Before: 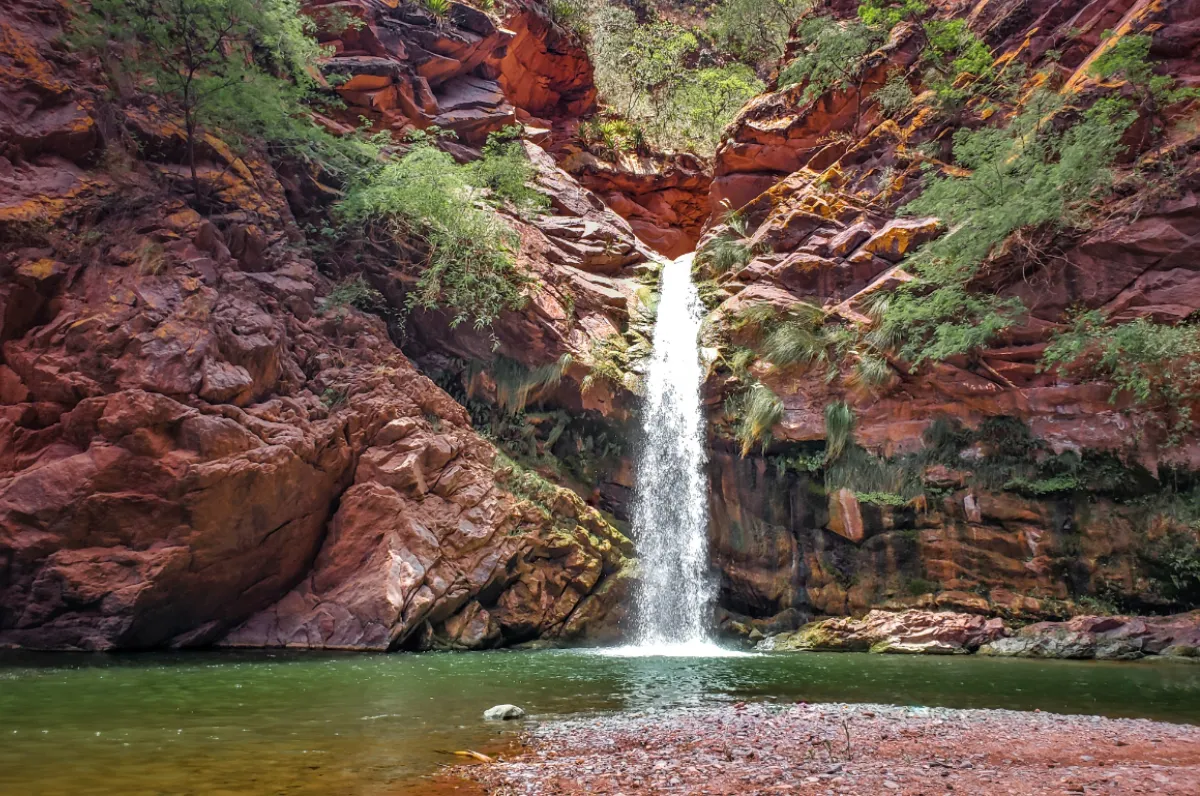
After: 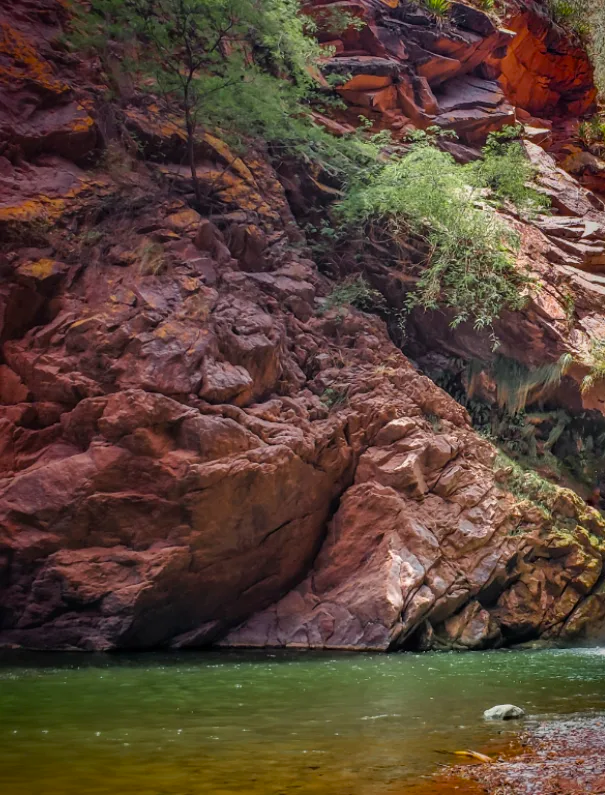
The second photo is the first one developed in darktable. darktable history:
crop and rotate: left 0.023%, top 0%, right 49.483%
vignetting: saturation 0.368, automatic ratio true
